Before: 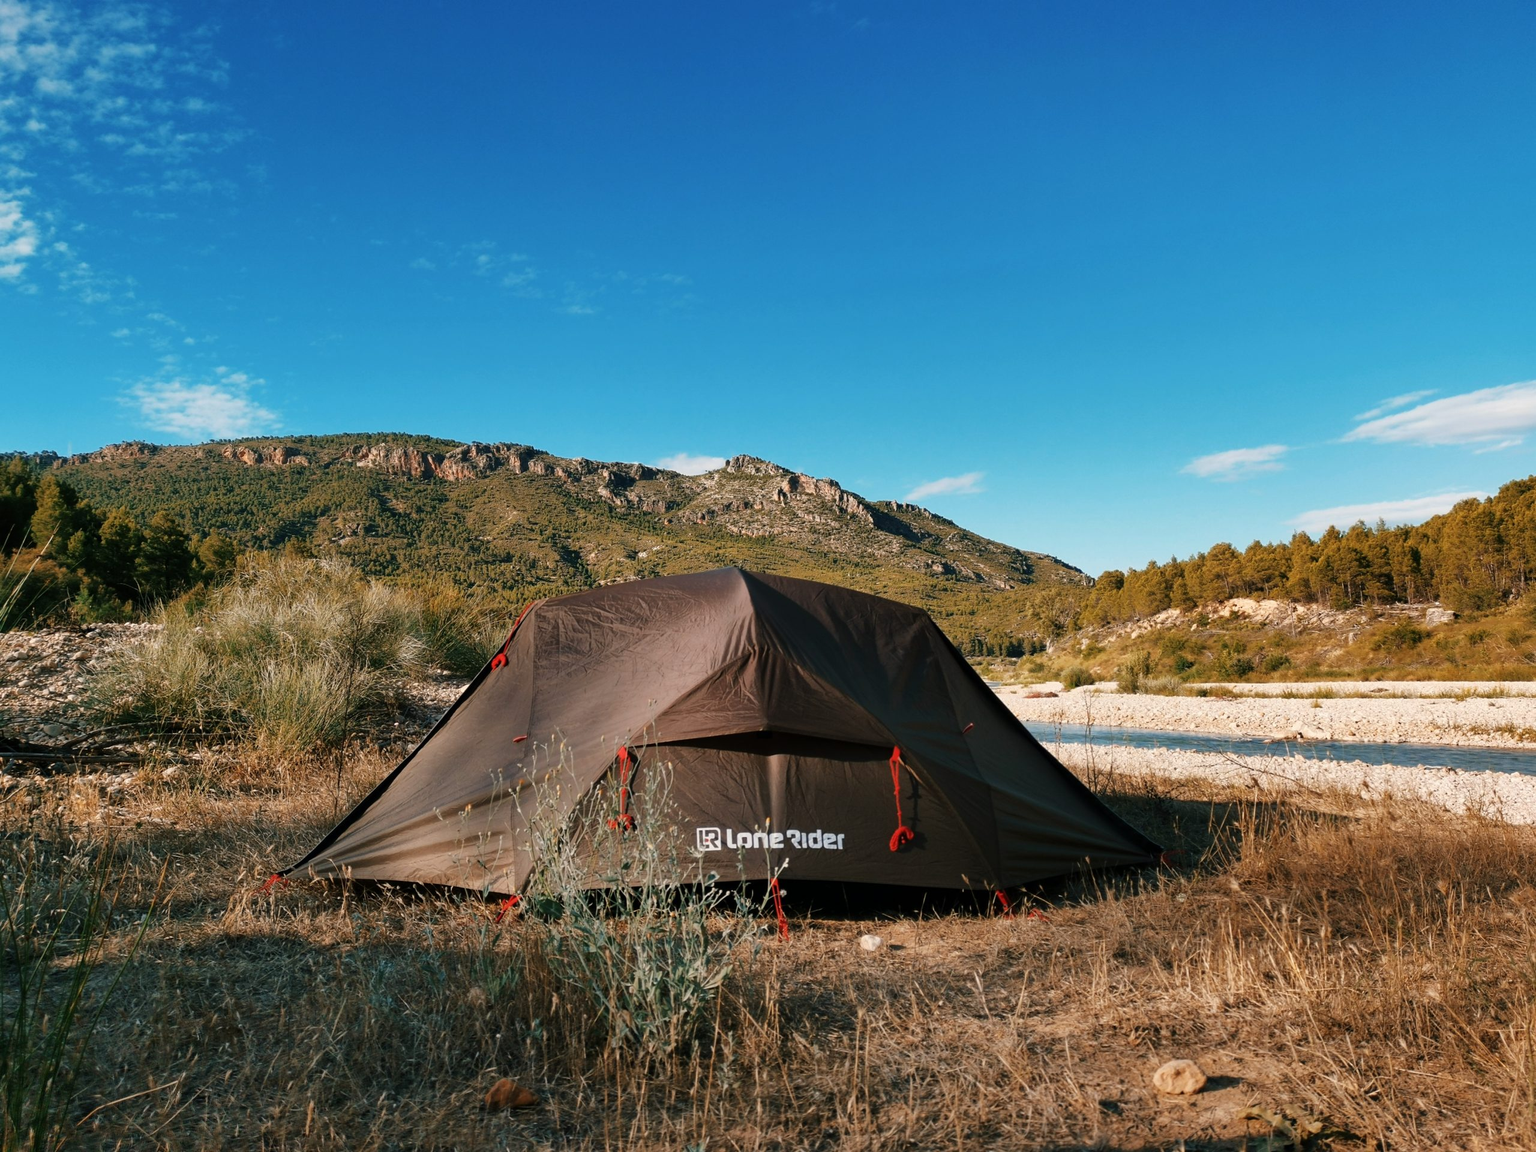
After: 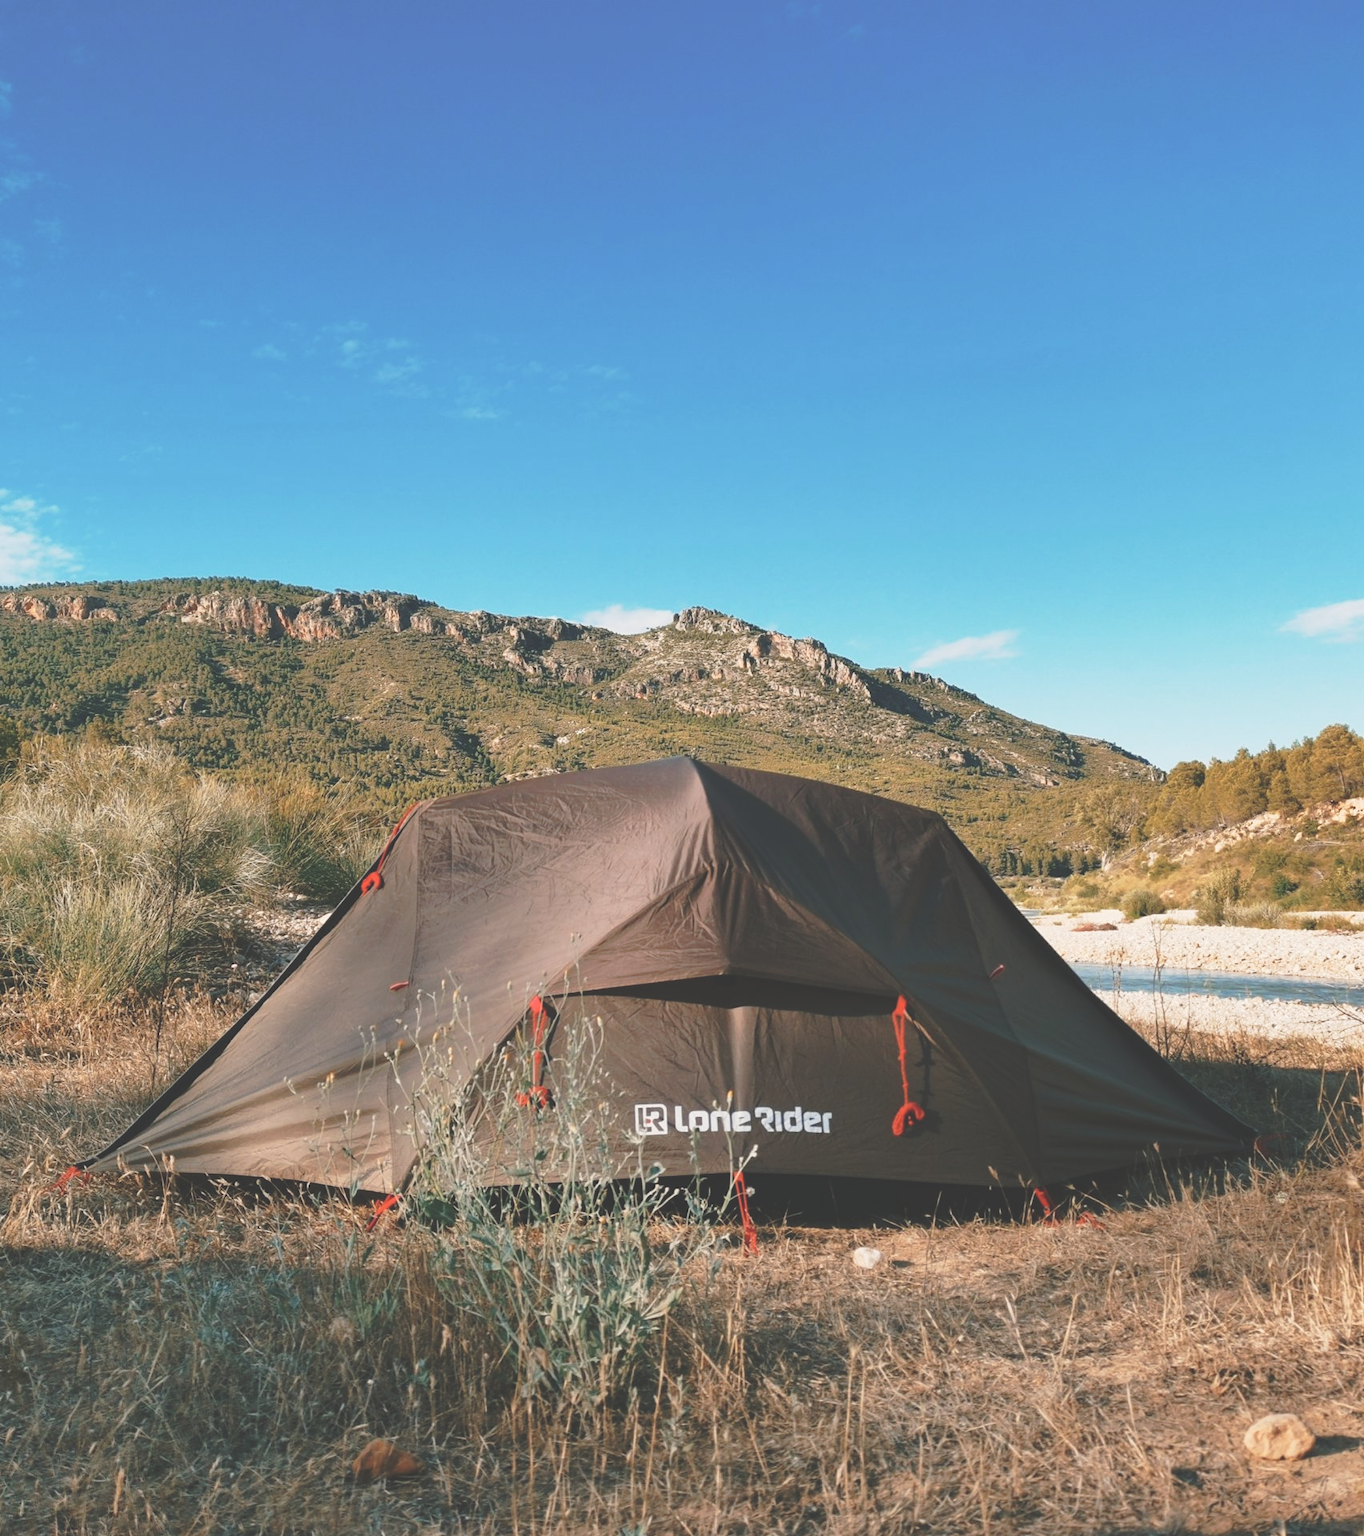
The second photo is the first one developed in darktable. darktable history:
crop and rotate: left 14.404%, right 18.991%
tone curve: curves: ch0 [(0.014, 0.013) (0.088, 0.043) (0.208, 0.176) (0.257, 0.267) (0.406, 0.483) (0.489, 0.556) (0.667, 0.73) (0.793, 0.851) (0.994, 0.974)]; ch1 [(0, 0) (0.161, 0.092) (0.35, 0.33) (0.392, 0.392) (0.457, 0.467) (0.505, 0.497) (0.537, 0.518) (0.553, 0.53) (0.58, 0.567) (0.739, 0.697) (1, 1)]; ch2 [(0, 0) (0.346, 0.362) (0.448, 0.419) (0.502, 0.499) (0.533, 0.517) (0.556, 0.533) (0.629, 0.619) (0.717, 0.678) (1, 1)], preserve colors none
exposure: black level correction -0.039, exposure 0.06 EV, compensate exposure bias true, compensate highlight preservation false
